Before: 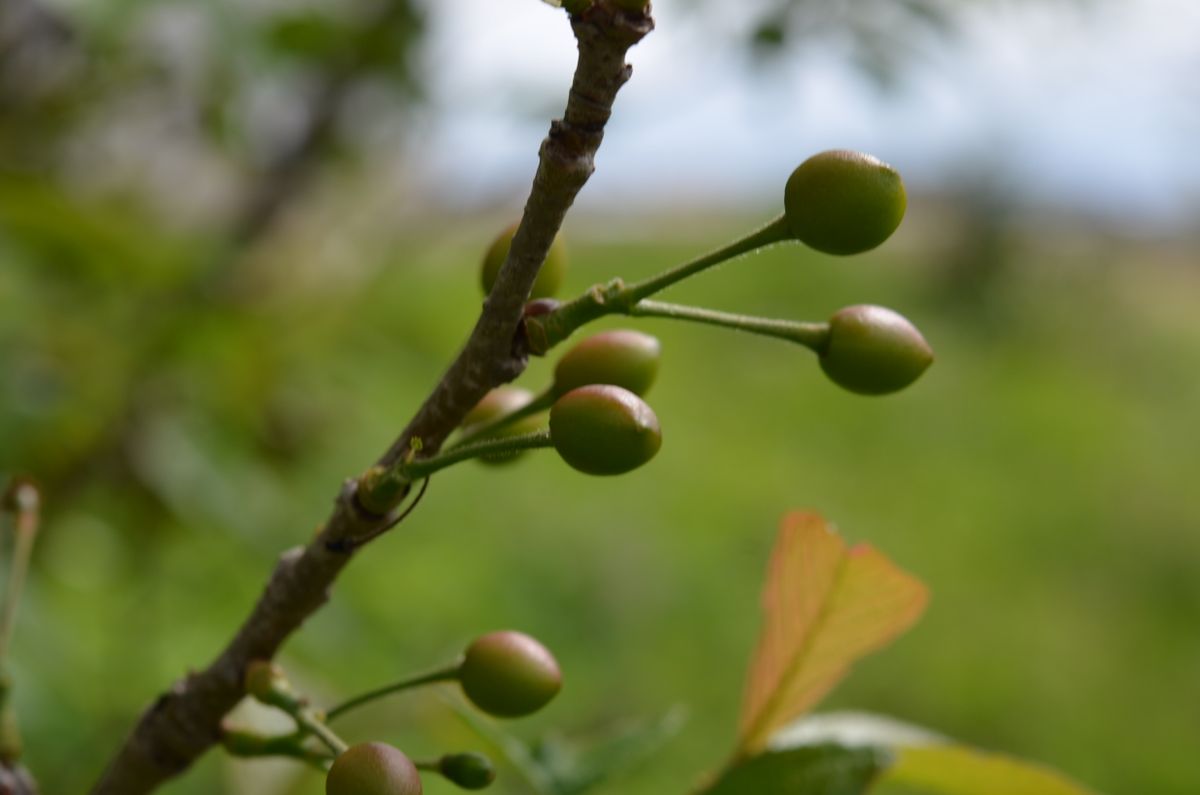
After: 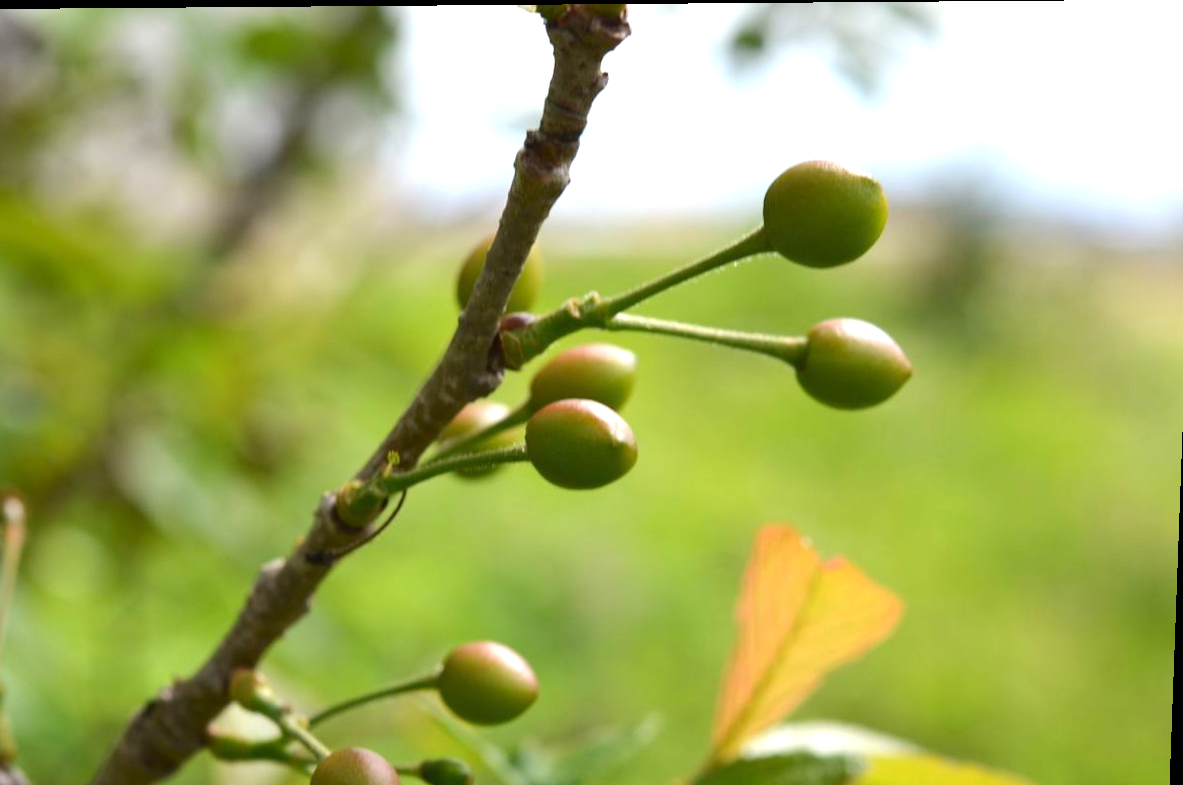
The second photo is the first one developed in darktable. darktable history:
base curve: curves: ch0 [(0, 0) (0.472, 0.508) (1, 1)]
rotate and perspective: lens shift (vertical) 0.048, lens shift (horizontal) -0.024, automatic cropping off
exposure: exposure 1.16 EV, compensate exposure bias true, compensate highlight preservation false
crop and rotate: left 2.536%, right 1.107%, bottom 2.246%
